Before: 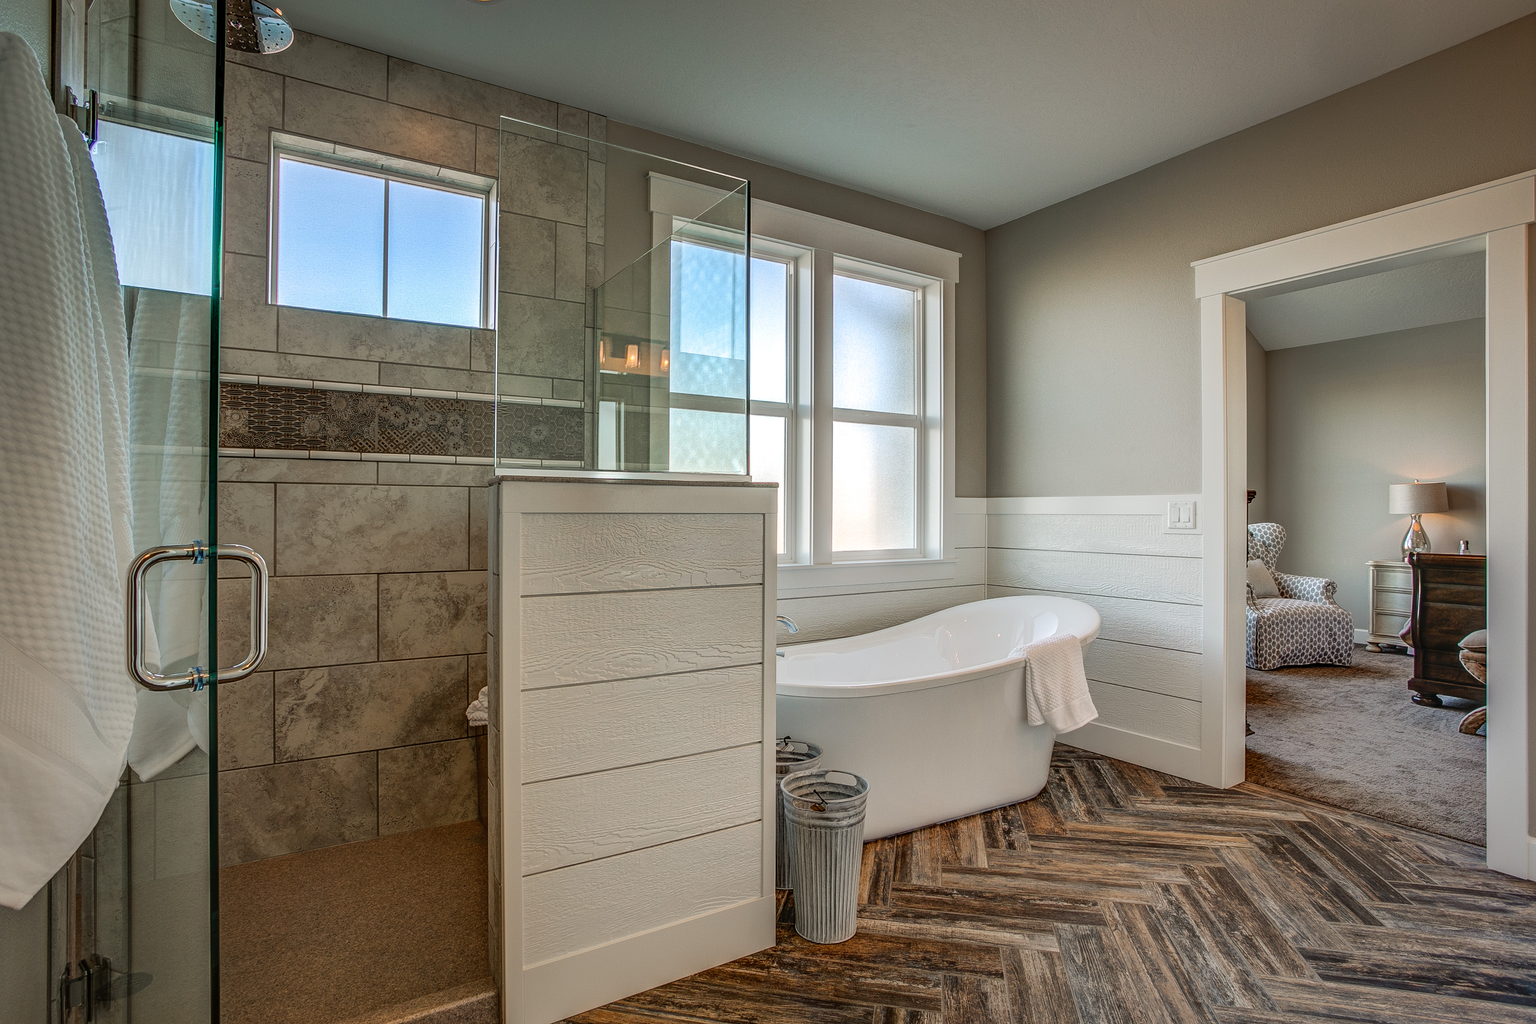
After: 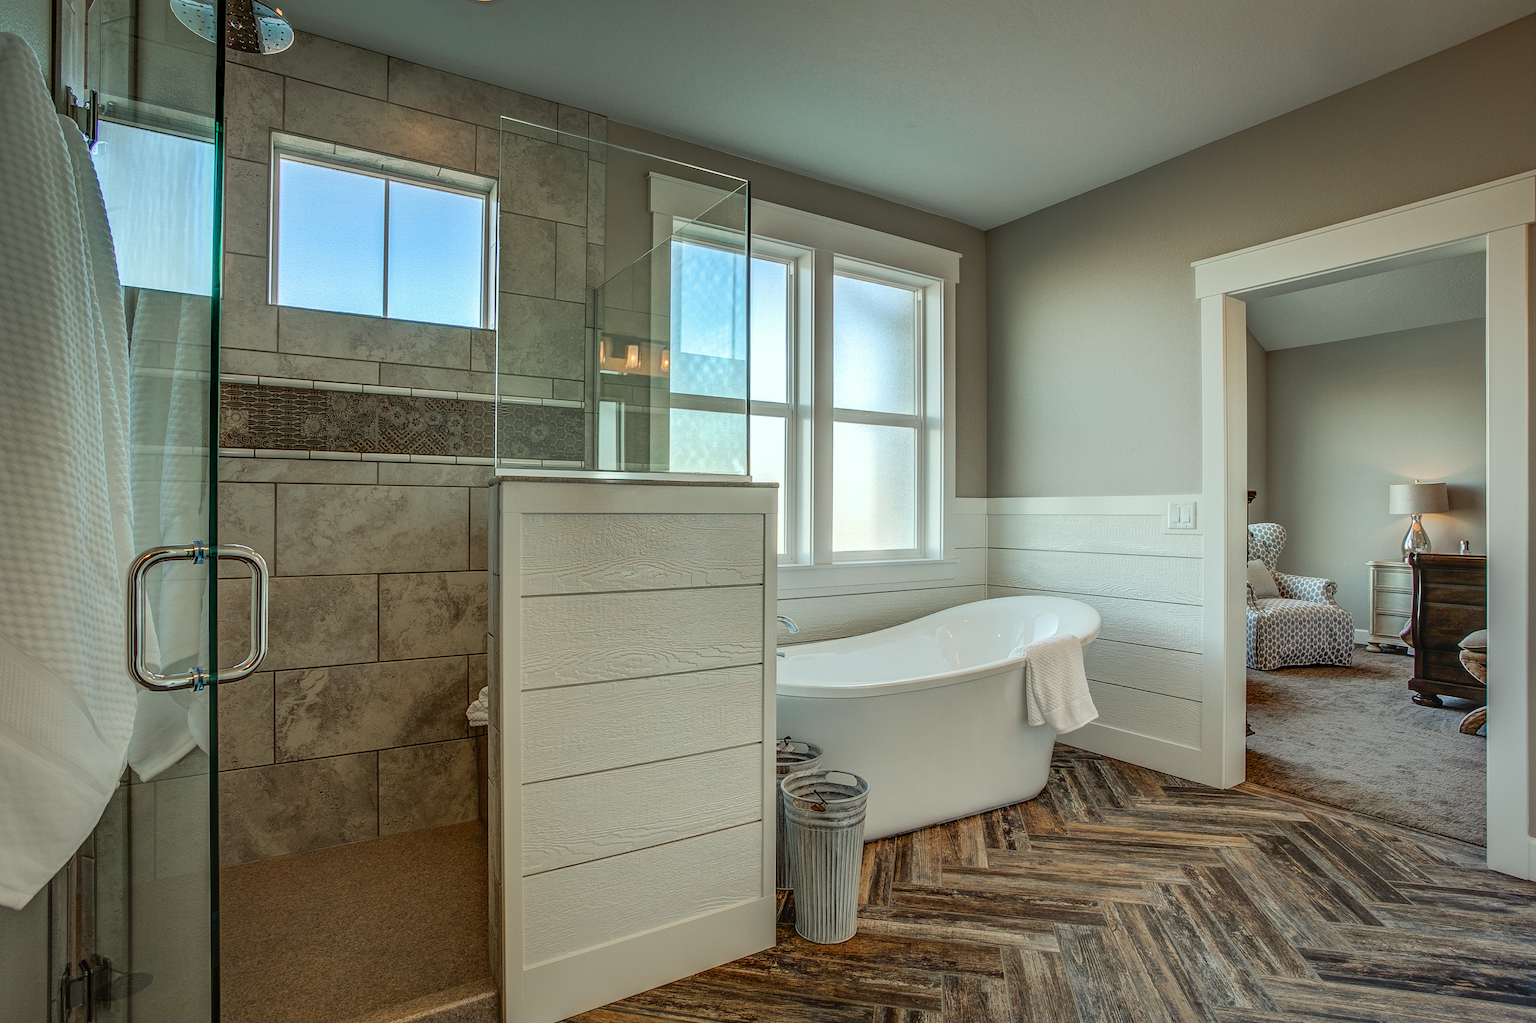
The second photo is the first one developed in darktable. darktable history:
color correction: highlights a* -6.64, highlights b* 0.76
